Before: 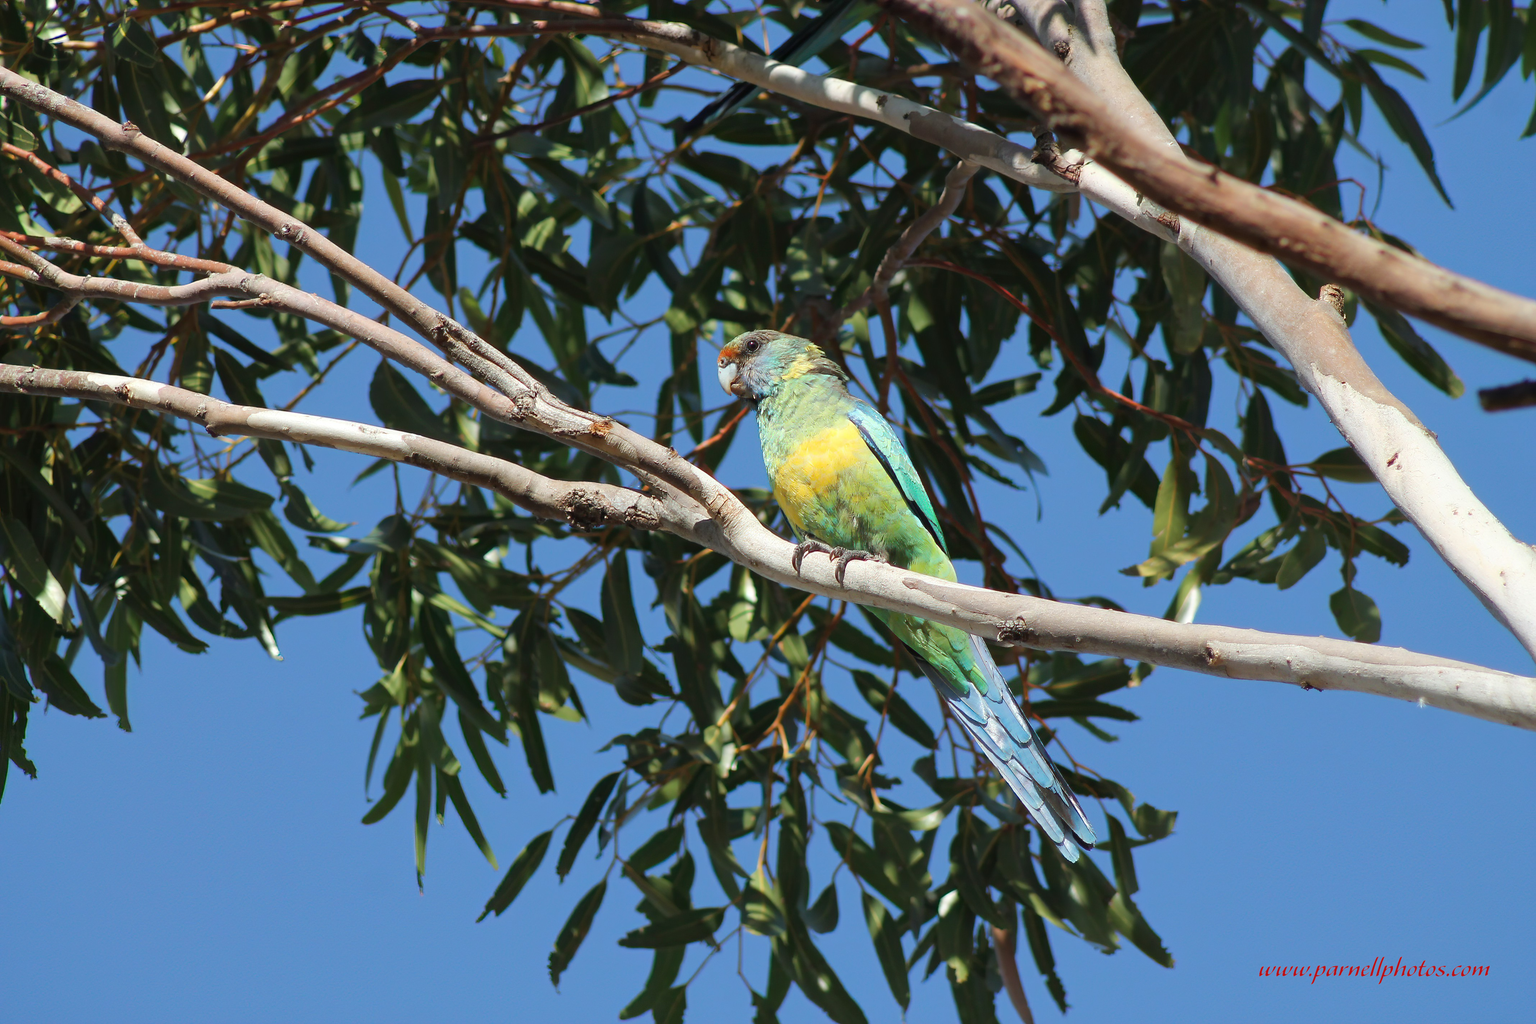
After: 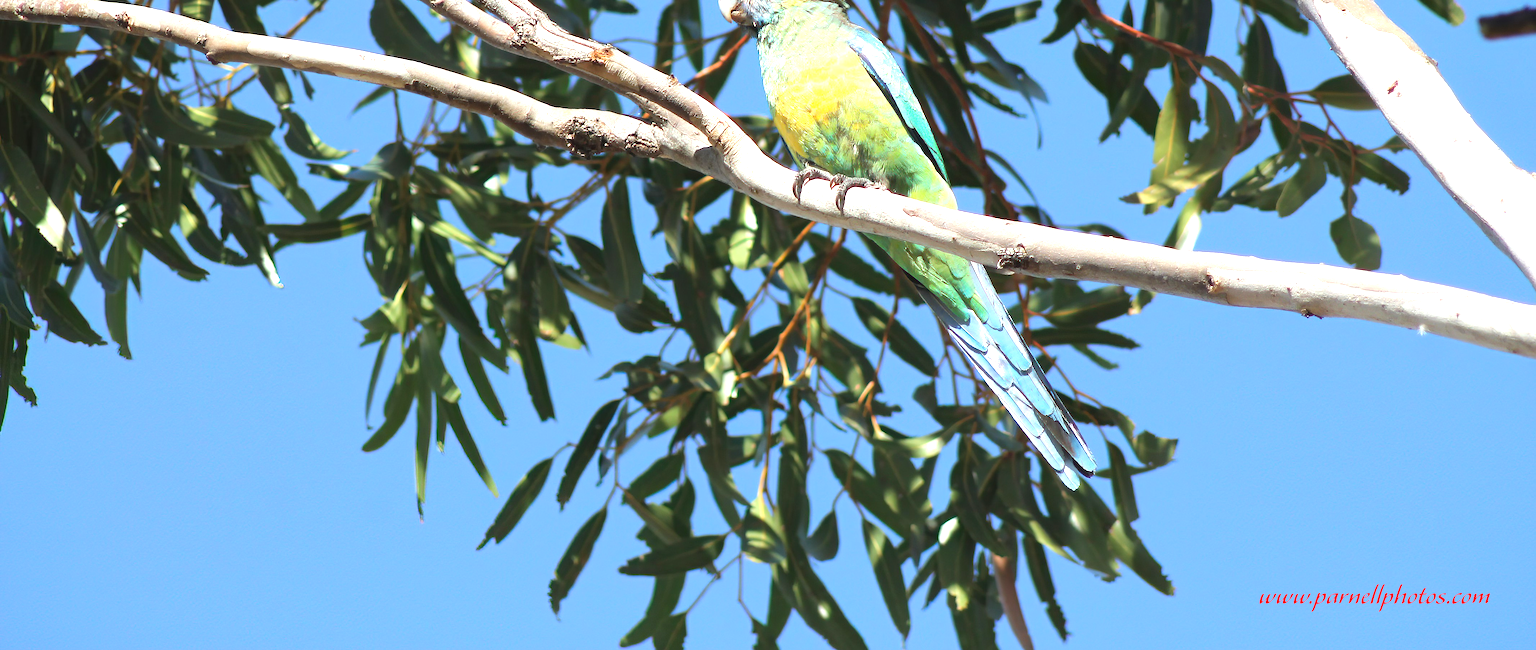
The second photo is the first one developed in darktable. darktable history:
color balance: input saturation 99%
crop and rotate: top 36.435%
exposure: black level correction 0, exposure 1 EV, compensate exposure bias true, compensate highlight preservation false
